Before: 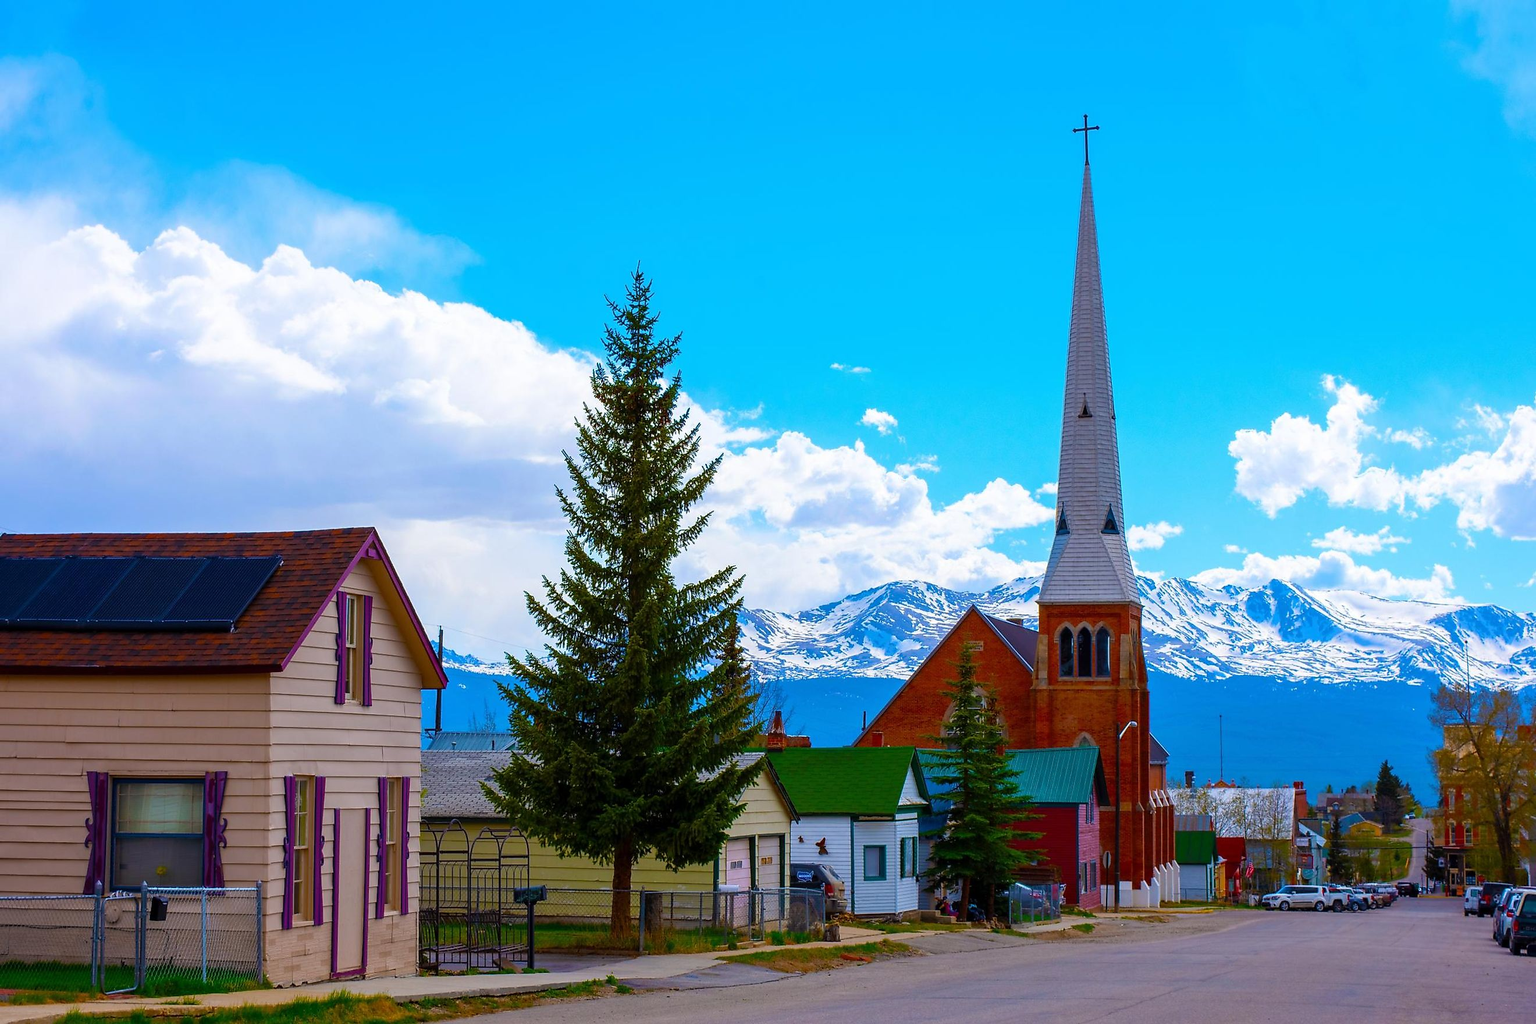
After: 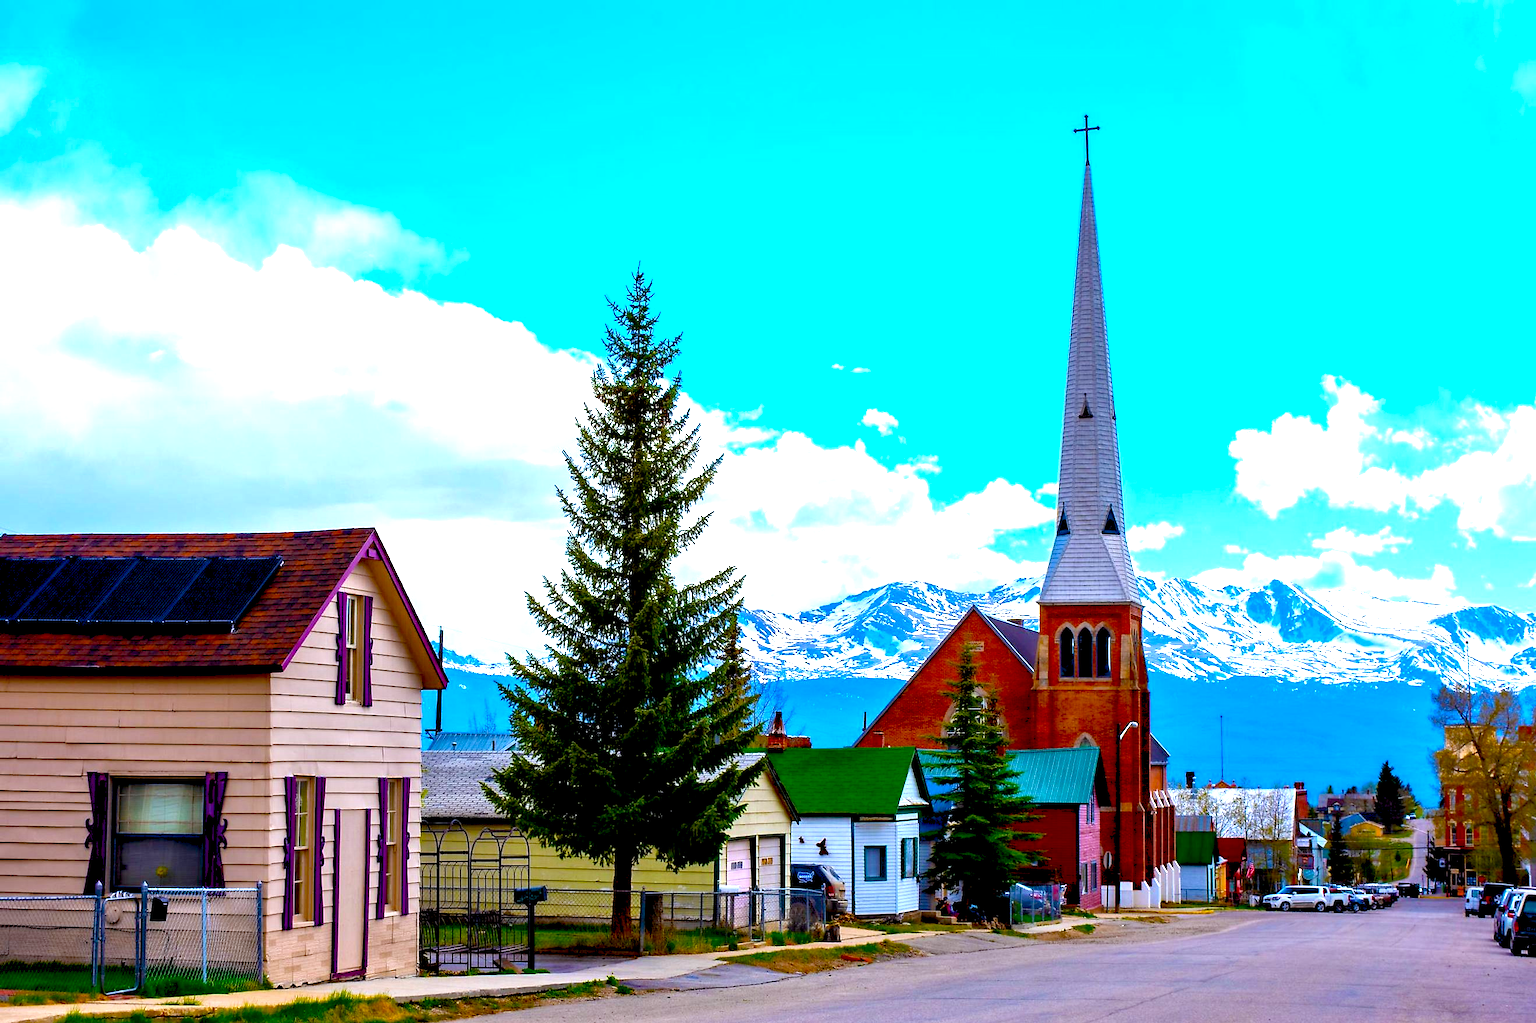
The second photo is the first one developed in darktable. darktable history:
contrast equalizer: y [[0.514, 0.573, 0.581, 0.508, 0.5, 0.5], [0.5 ×6], [0.5 ×6], [0 ×6], [0 ×6]]
haze removal: compatibility mode true, adaptive false
white balance: red 0.98, blue 1.034
exposure: black level correction 0.011, exposure 1.088 EV, compensate exposure bias true, compensate highlight preservation false
